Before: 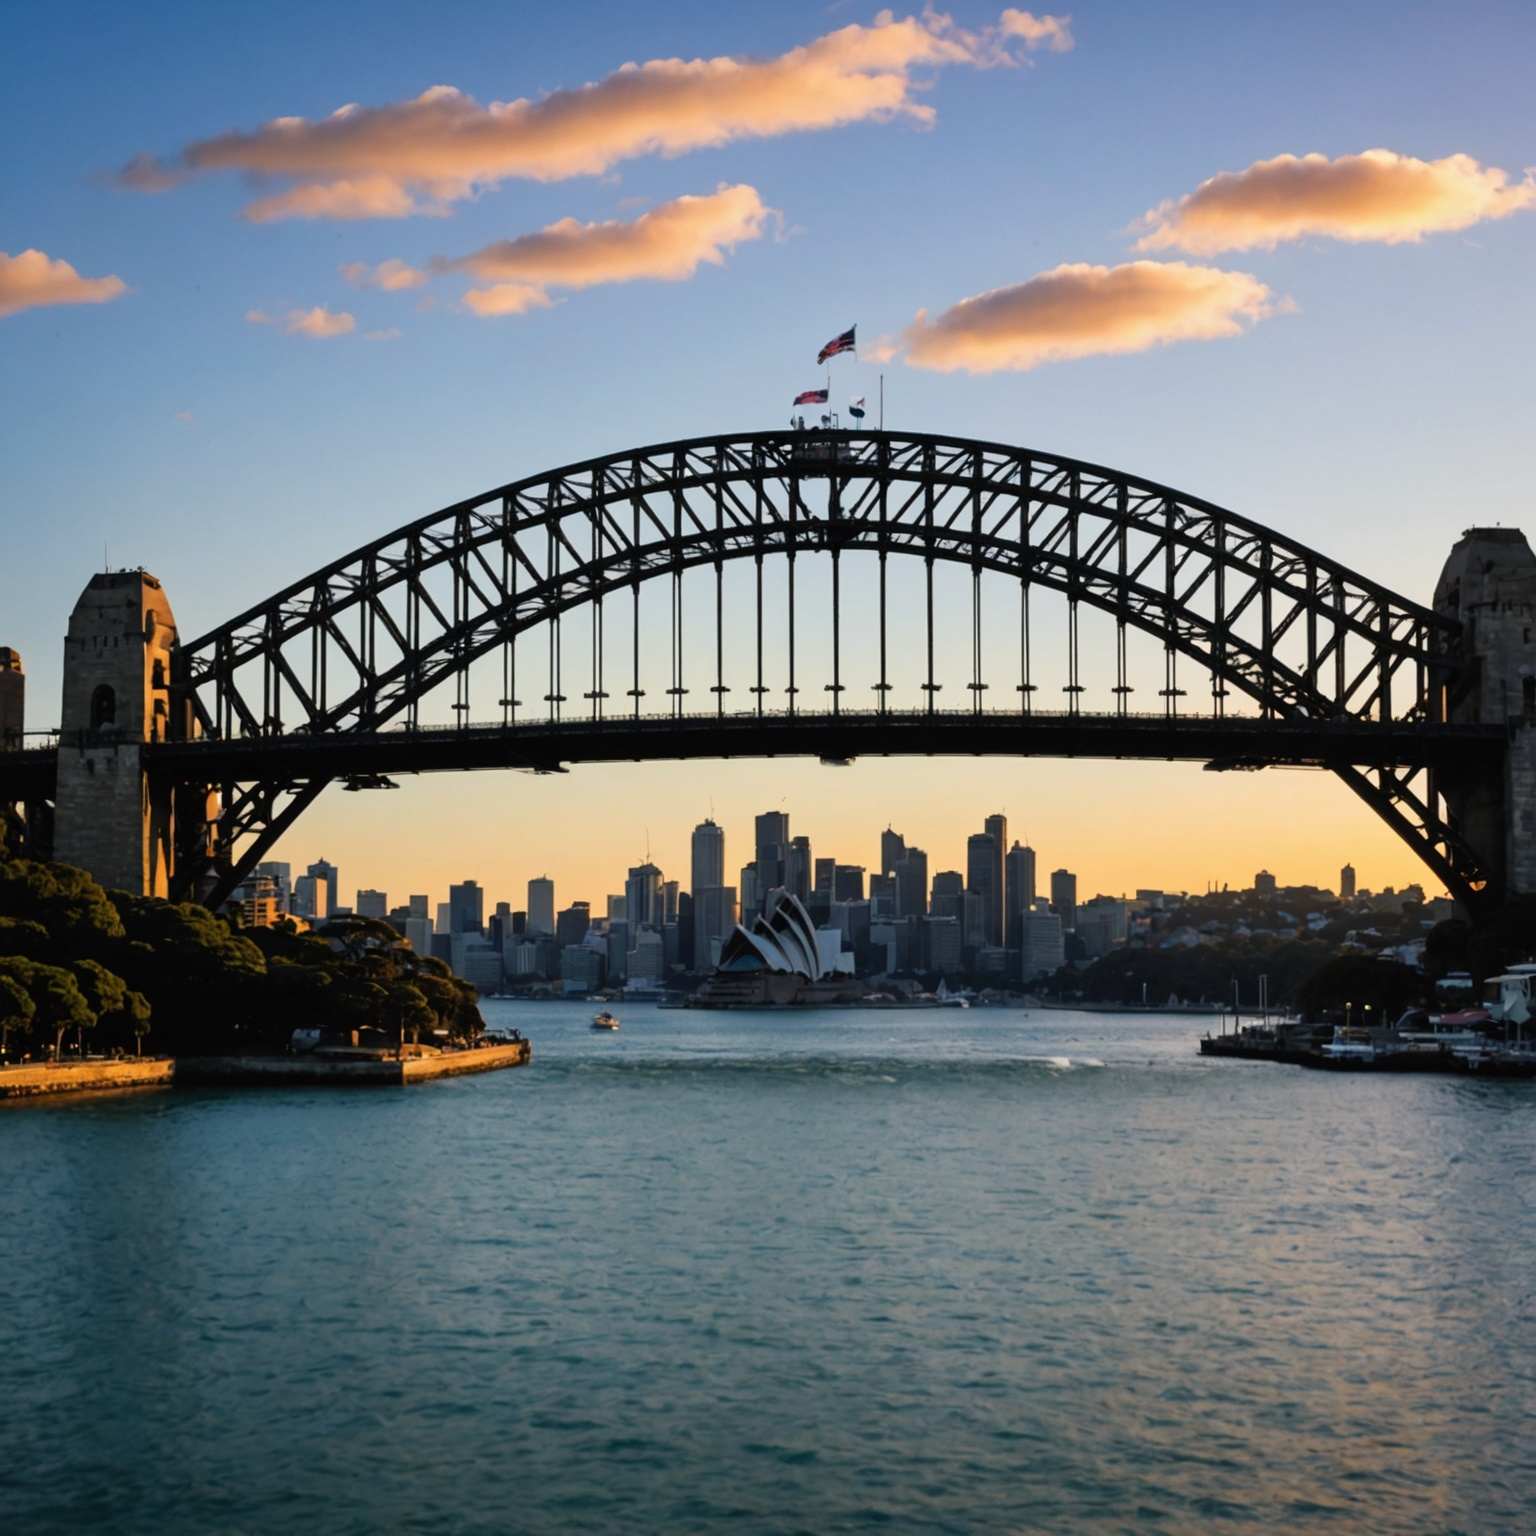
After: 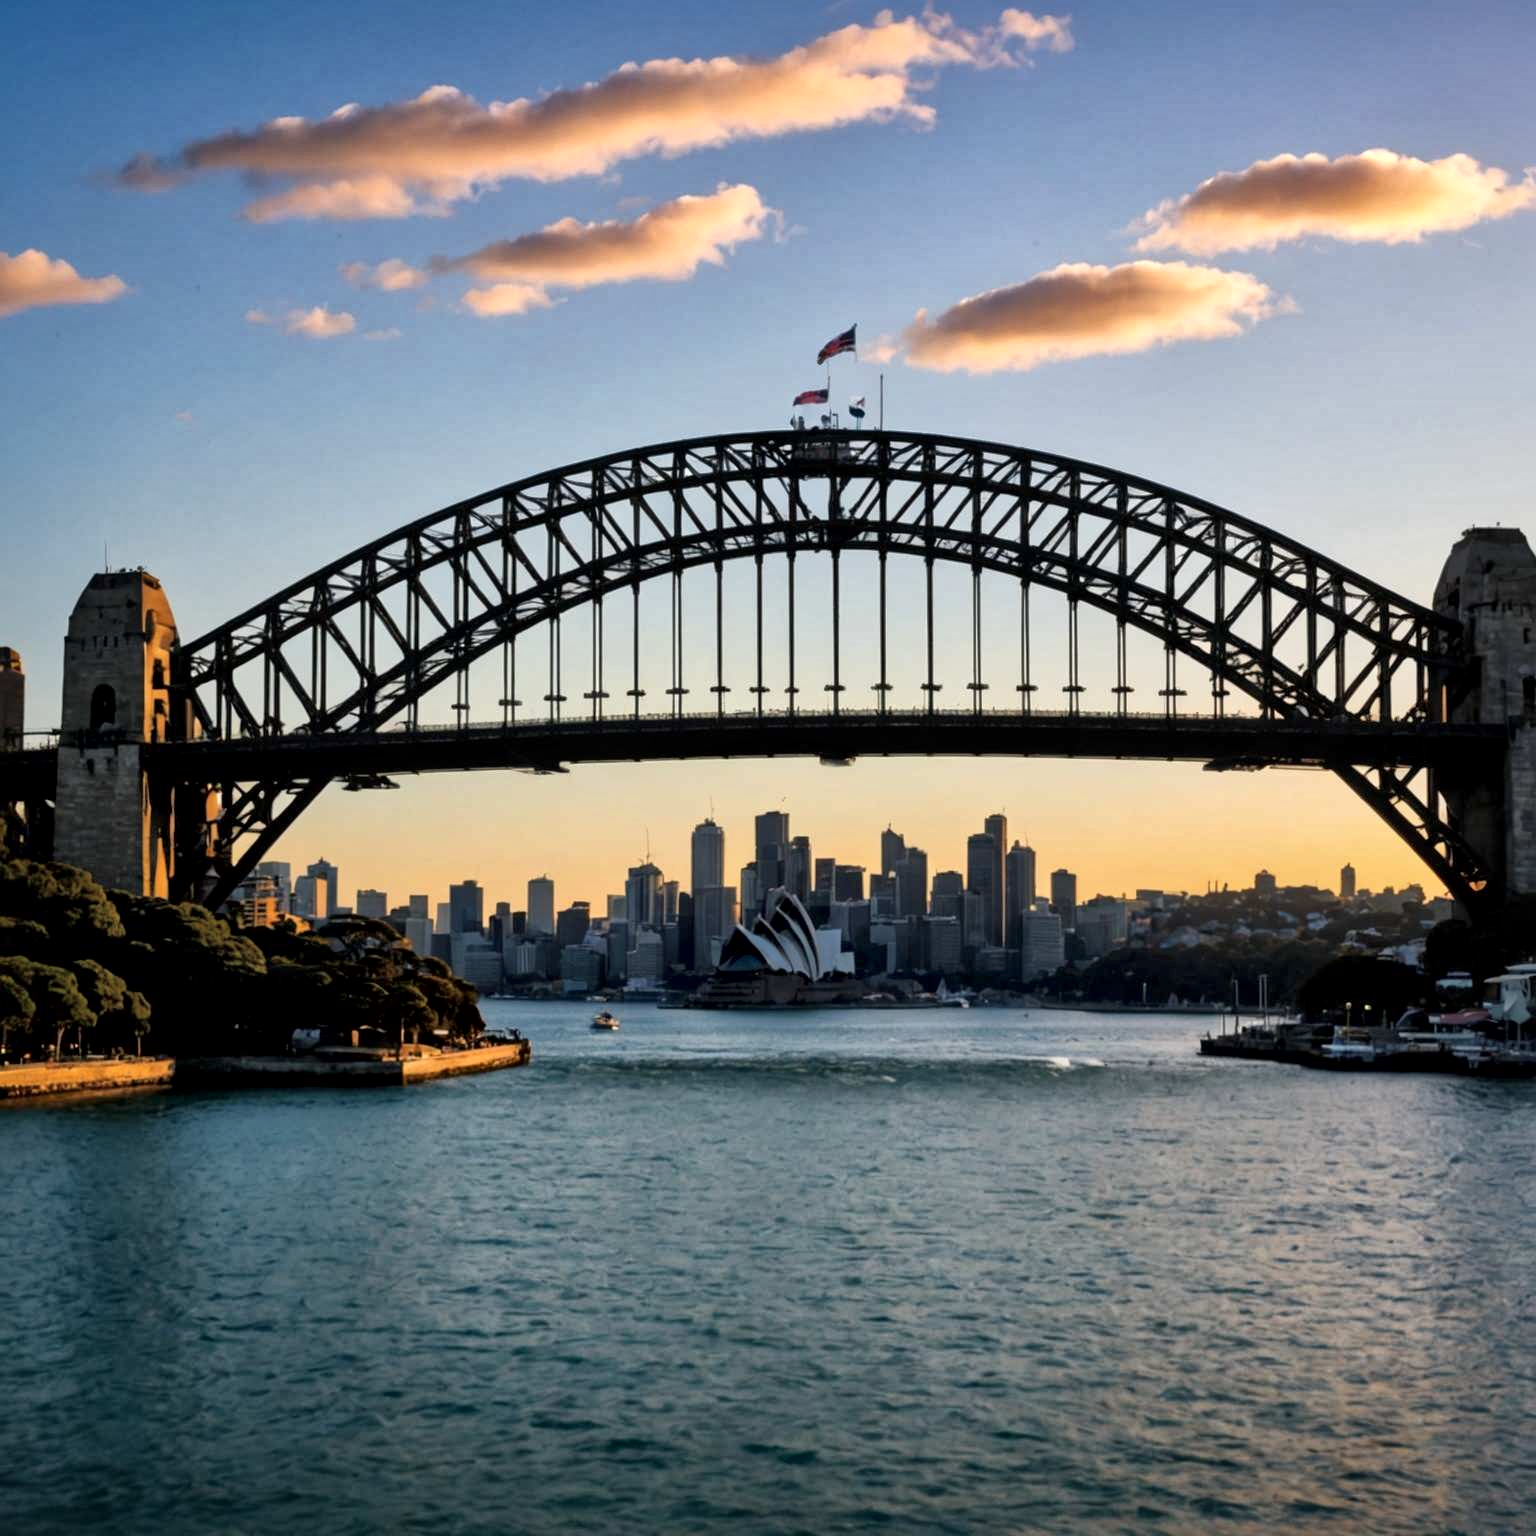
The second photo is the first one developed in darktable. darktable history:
local contrast: mode bilateral grid, contrast 20, coarseness 51, detail 179%, midtone range 0.2
